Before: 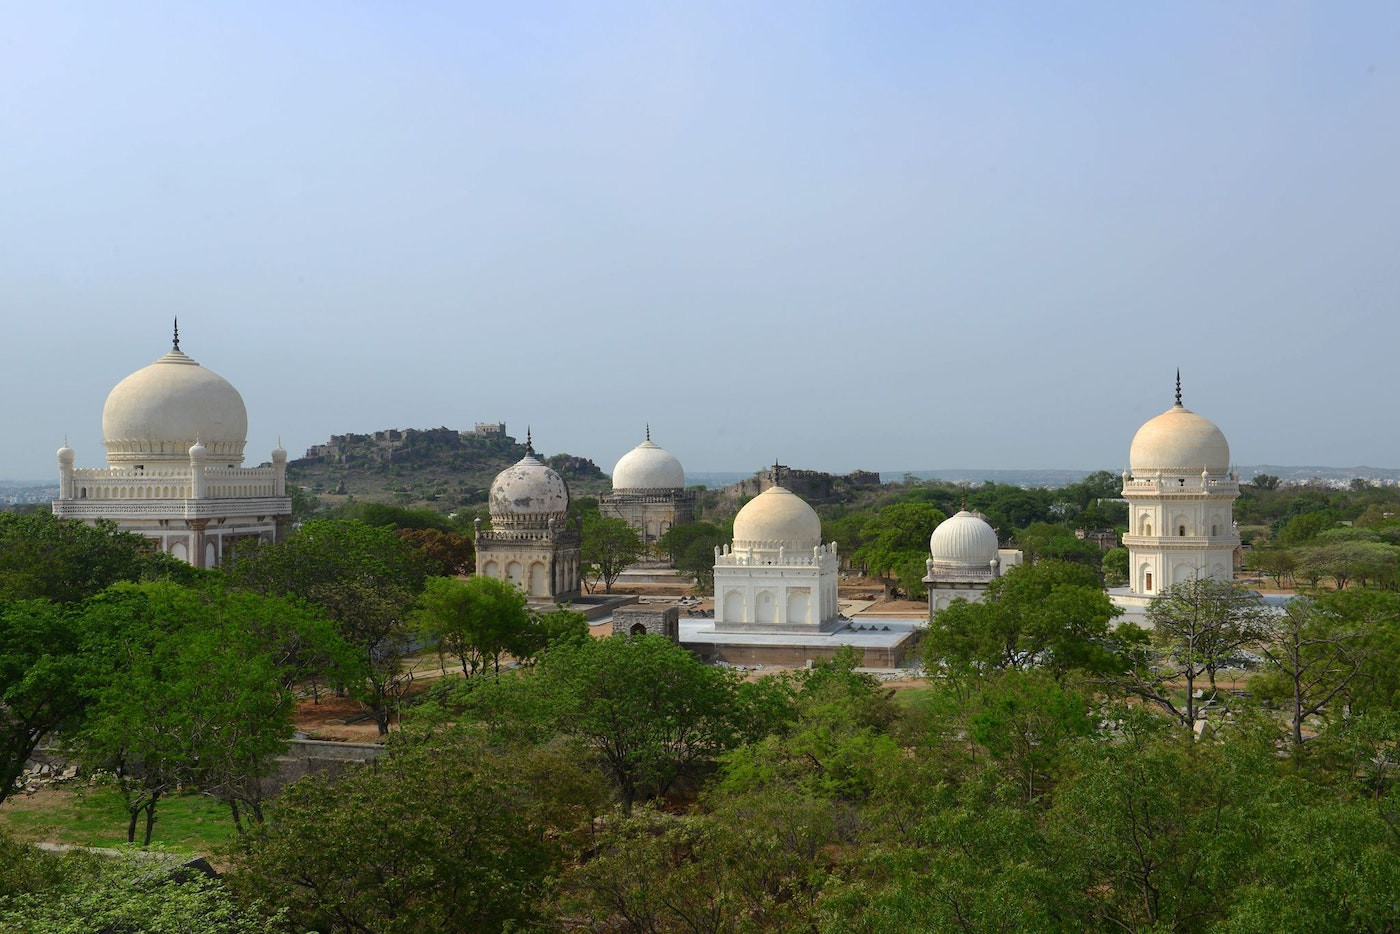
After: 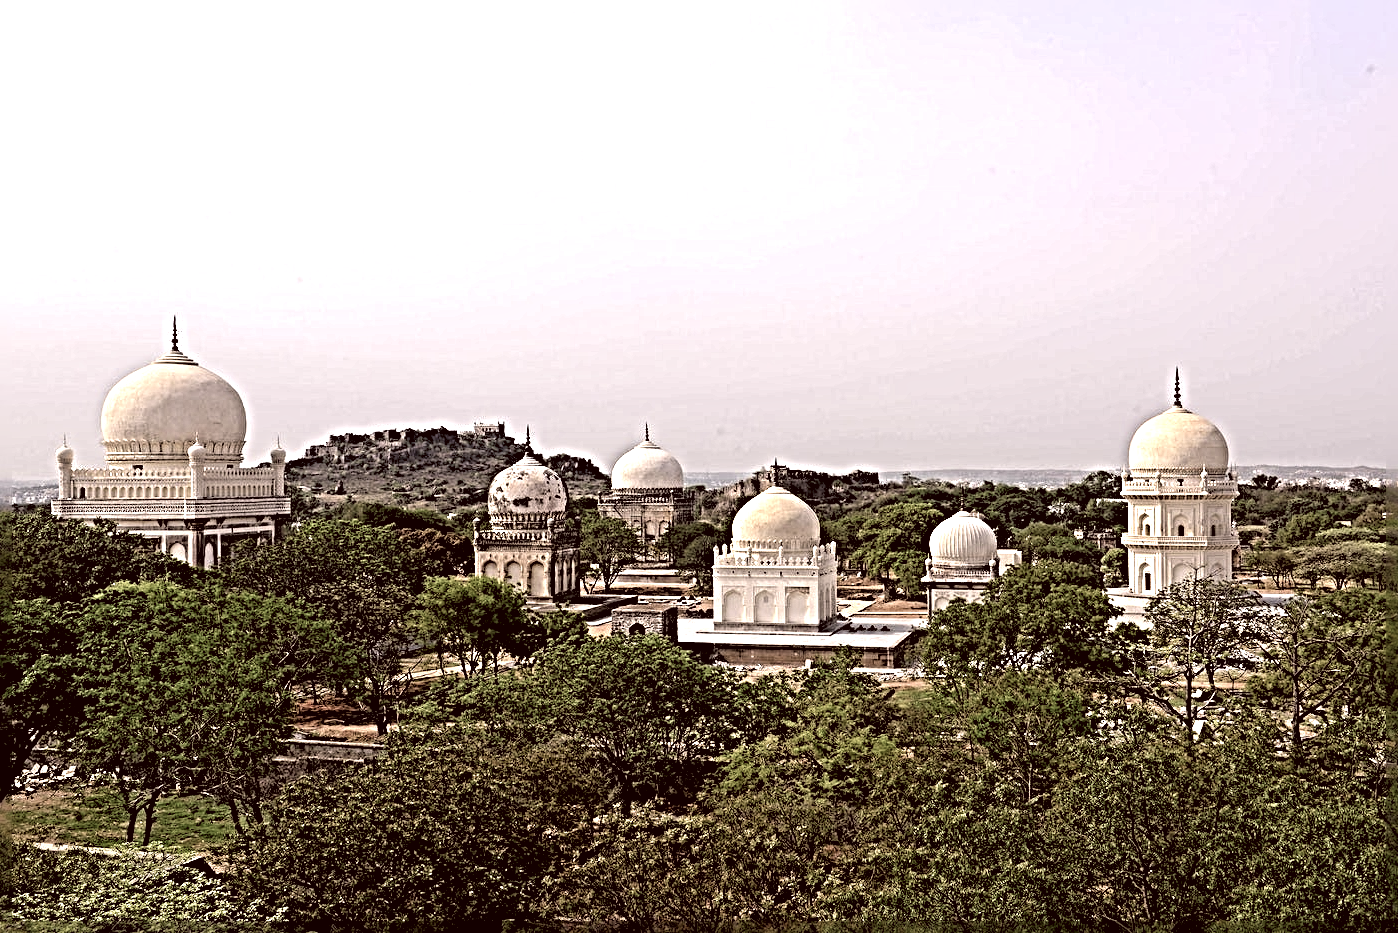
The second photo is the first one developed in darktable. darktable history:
sharpen: radius 6.3, amount 1.8, threshold 0
rgb levels: levels [[0.029, 0.461, 0.922], [0, 0.5, 1], [0, 0.5, 1]]
graduated density: rotation -180°, offset 24.95
exposure: black level correction 0, exposure 0.7 EV, compensate exposure bias true, compensate highlight preservation false
crop and rotate: left 0.126%
color balance: input saturation 80.07%
color correction: highlights a* 10.21, highlights b* 9.79, shadows a* 8.61, shadows b* 7.88, saturation 0.8
